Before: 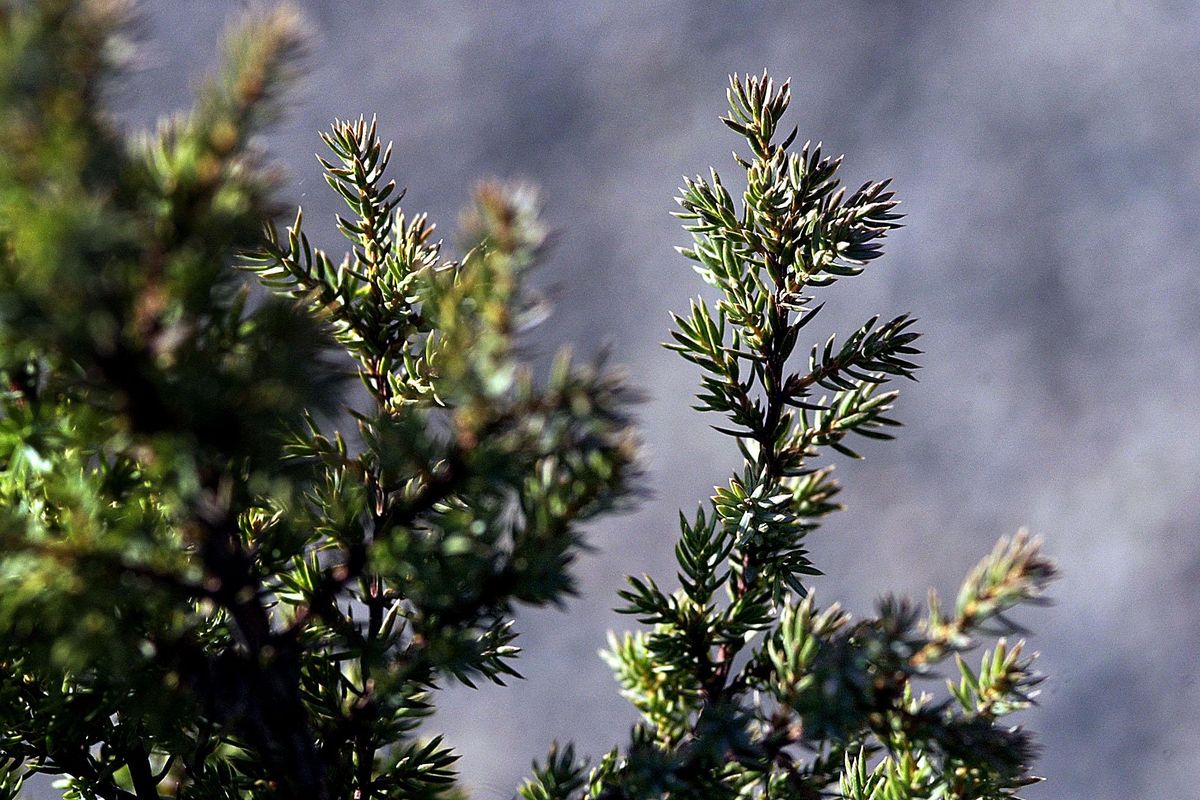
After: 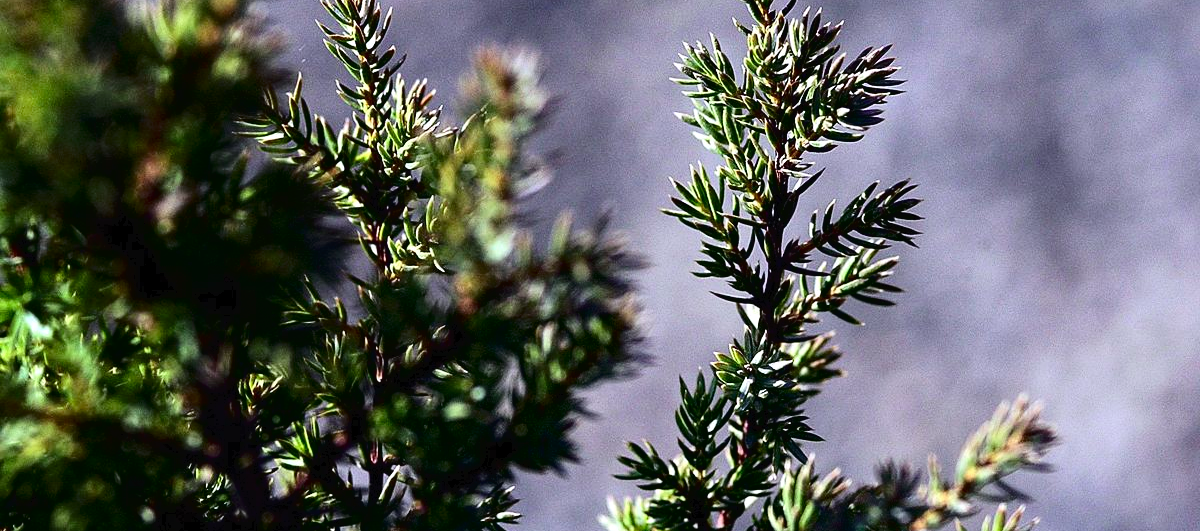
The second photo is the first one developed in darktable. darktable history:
tone equalizer: on, module defaults
exposure: exposure 0.084 EV, compensate highlight preservation false
crop: top 16.767%, bottom 16.788%
tone curve: curves: ch0 [(0, 0) (0.003, 0.02) (0.011, 0.021) (0.025, 0.022) (0.044, 0.023) (0.069, 0.026) (0.1, 0.04) (0.136, 0.06) (0.177, 0.092) (0.224, 0.127) (0.277, 0.176) (0.335, 0.258) (0.399, 0.349) (0.468, 0.444) (0.543, 0.546) (0.623, 0.649) (0.709, 0.754) (0.801, 0.842) (0.898, 0.922) (1, 1)], color space Lab, independent channels, preserve colors none
color calibration: output R [0.948, 0.091, -0.04, 0], output G [-0.3, 1.384, -0.085, 0], output B [-0.108, 0.061, 1.08, 0], illuminant custom, x 0.347, y 0.365, temperature 4958.62 K
